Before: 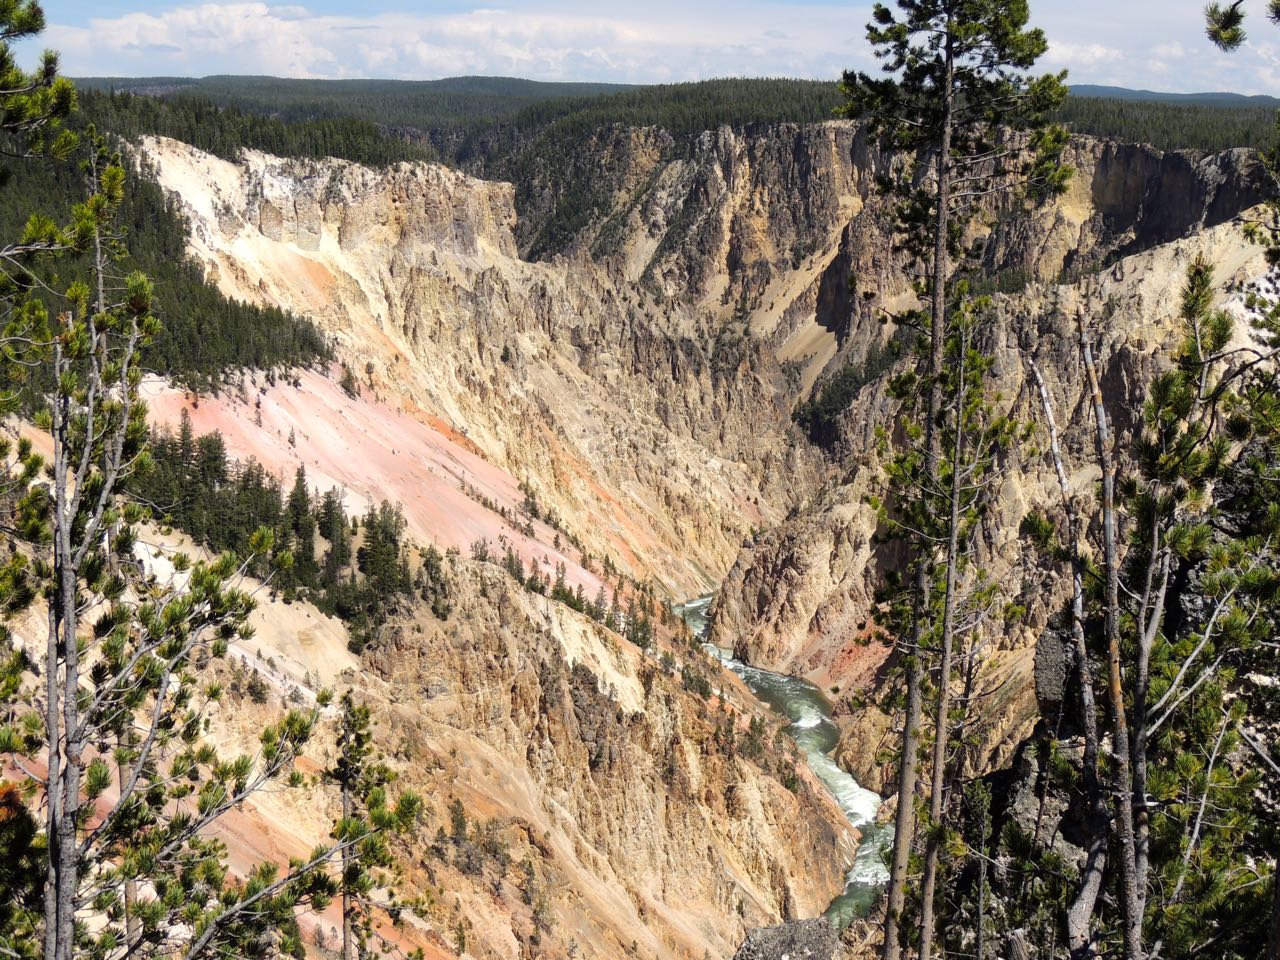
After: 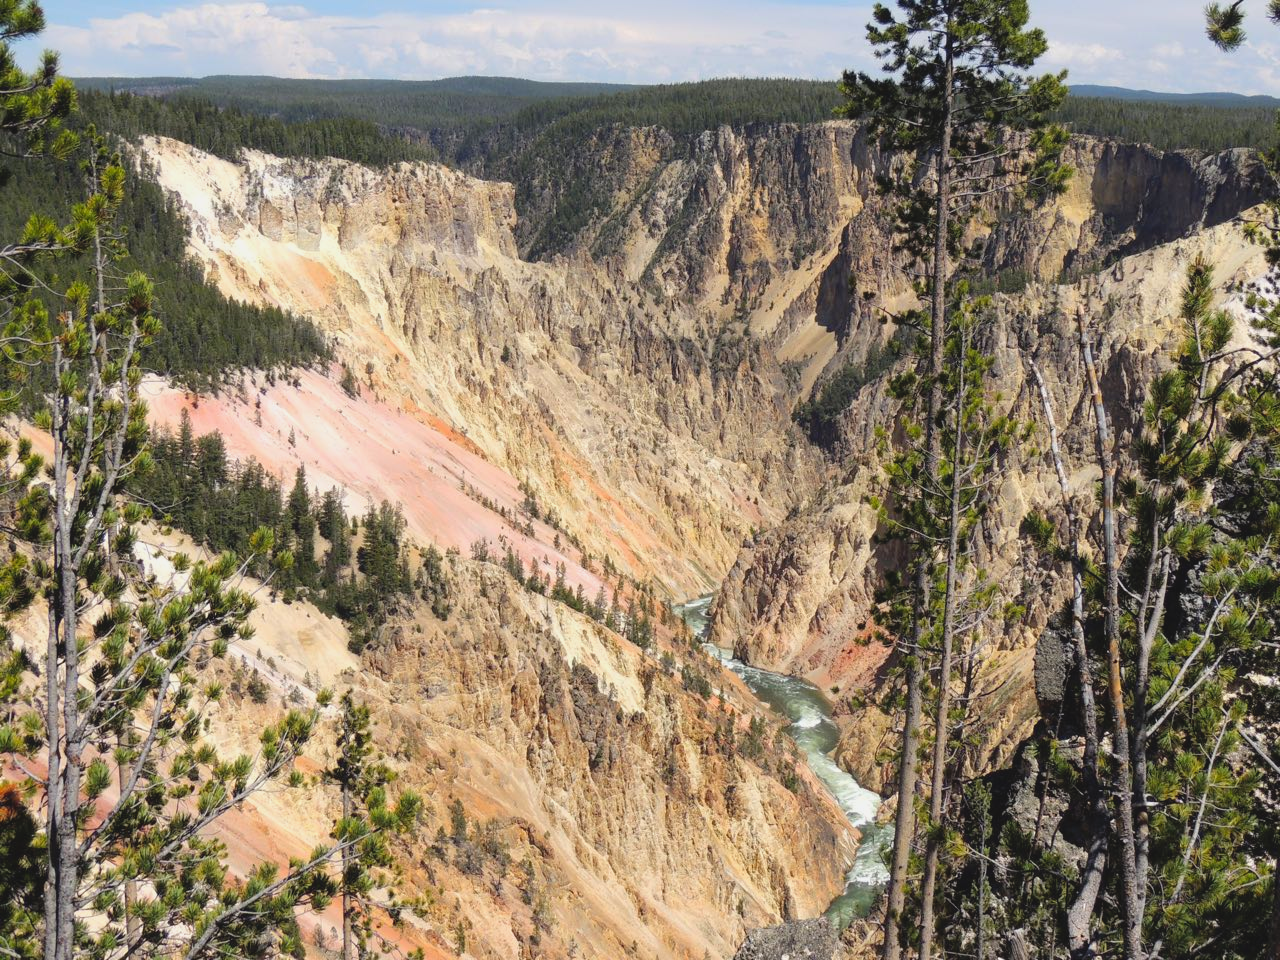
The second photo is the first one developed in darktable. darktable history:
contrast brightness saturation: contrast -0.098, brightness 0.055, saturation 0.079
